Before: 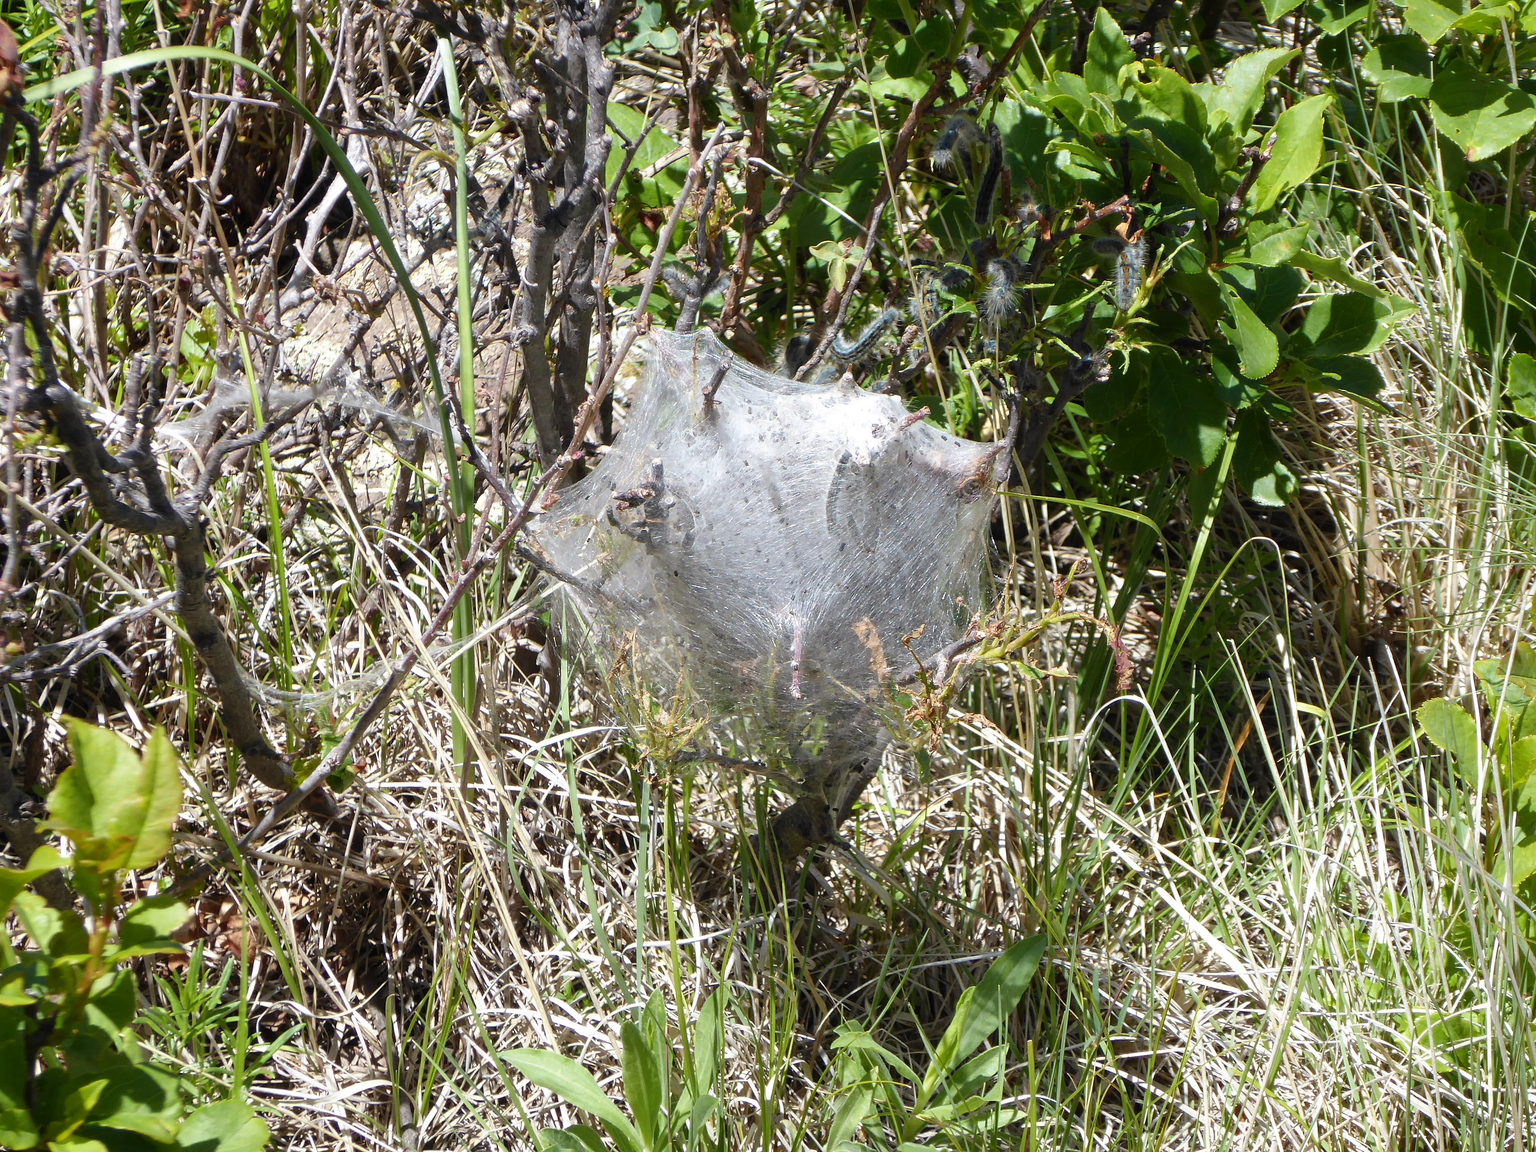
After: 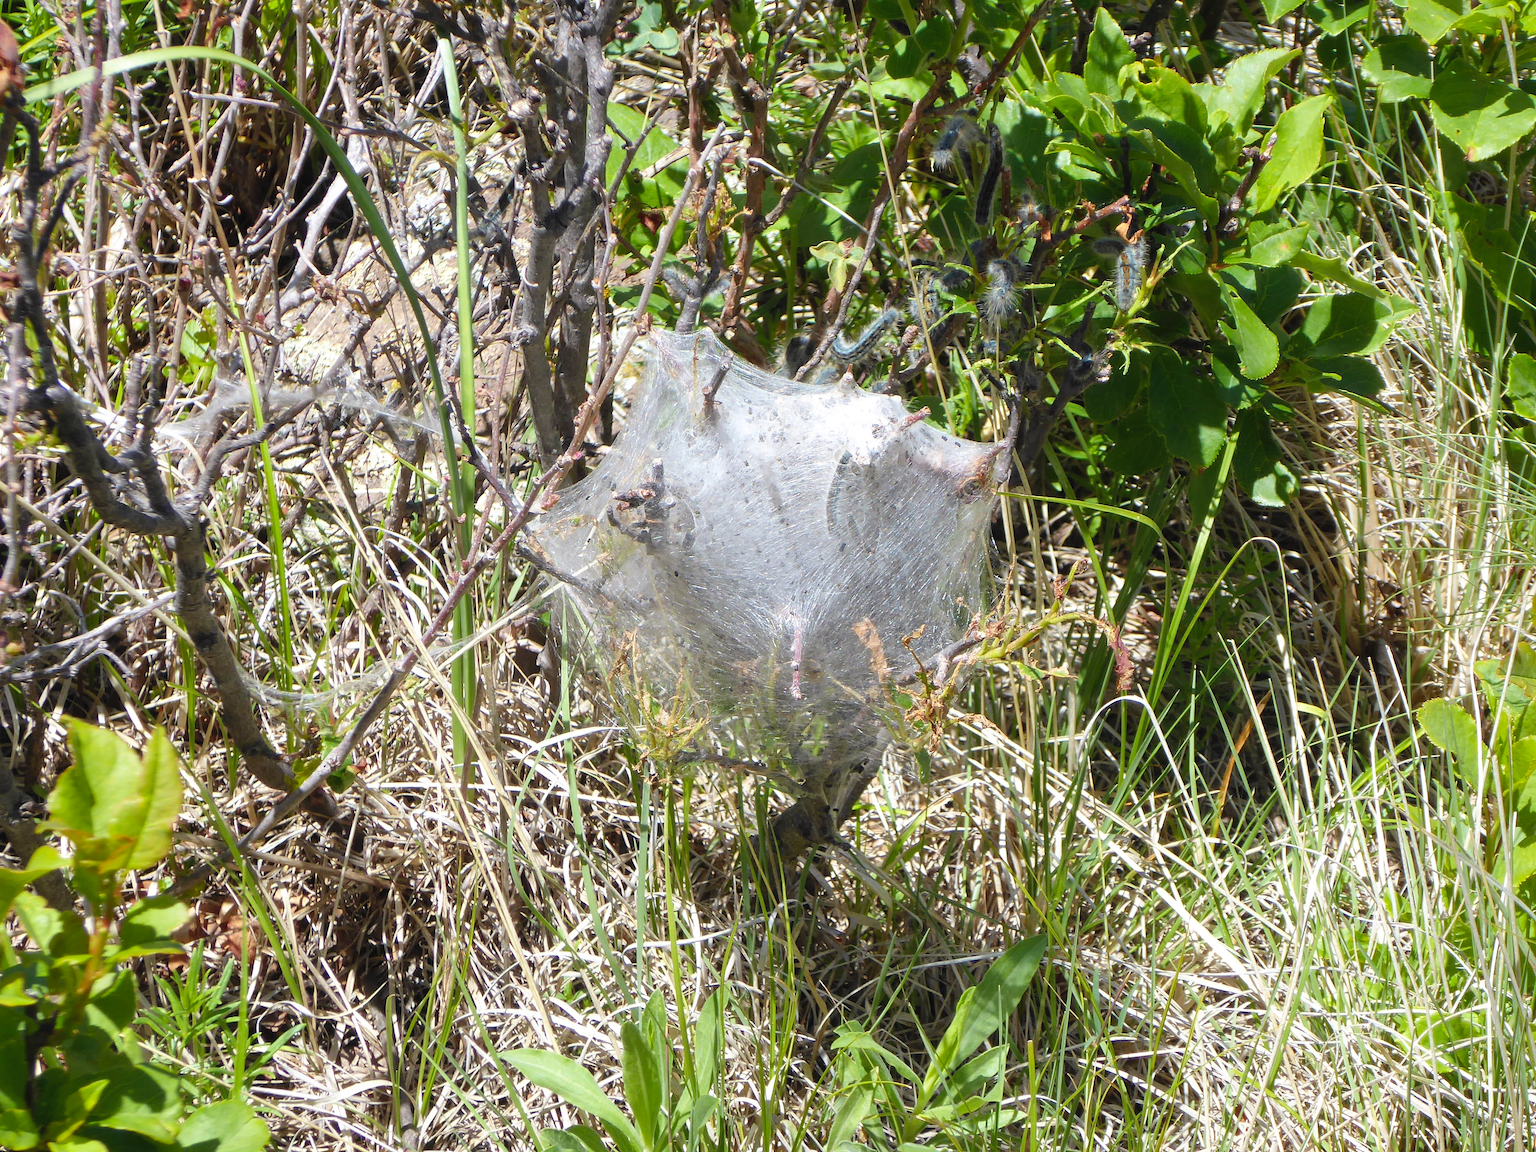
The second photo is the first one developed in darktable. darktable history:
contrast brightness saturation: brightness 0.089, saturation 0.191
